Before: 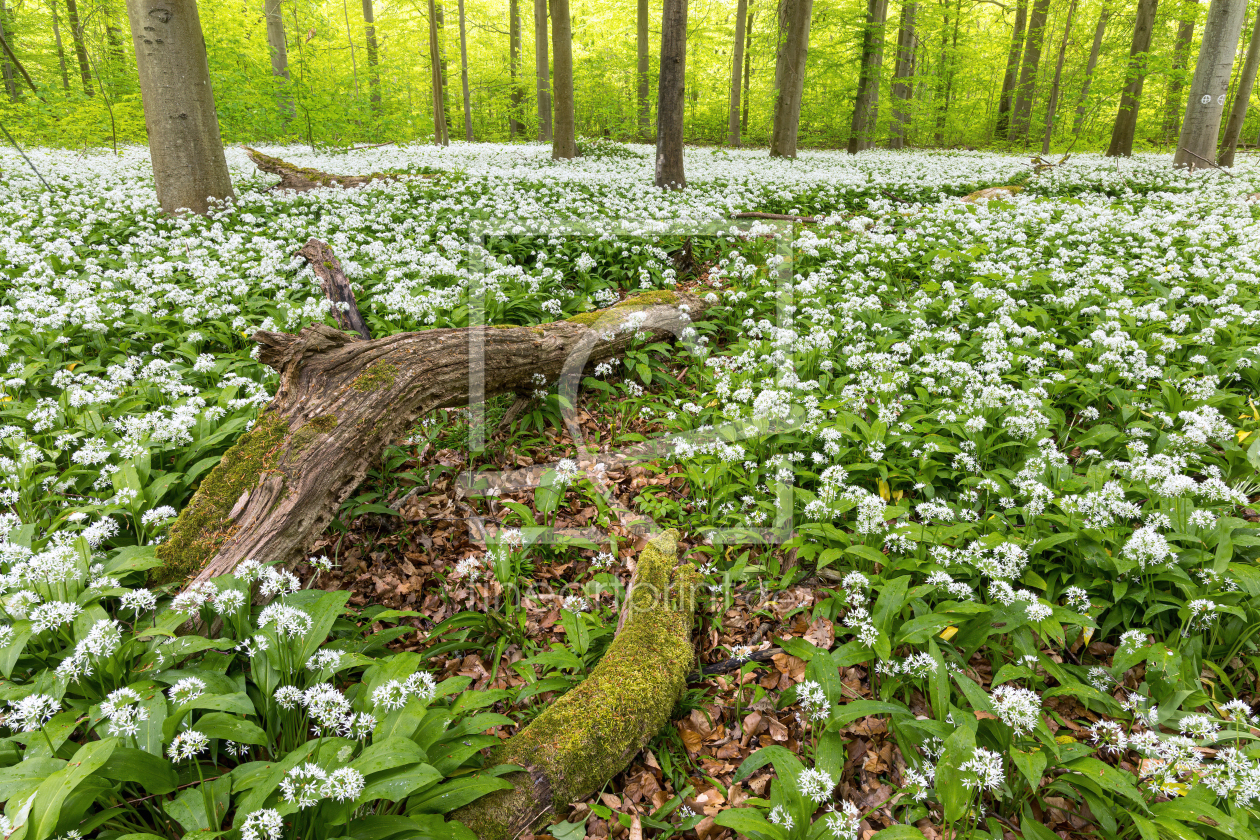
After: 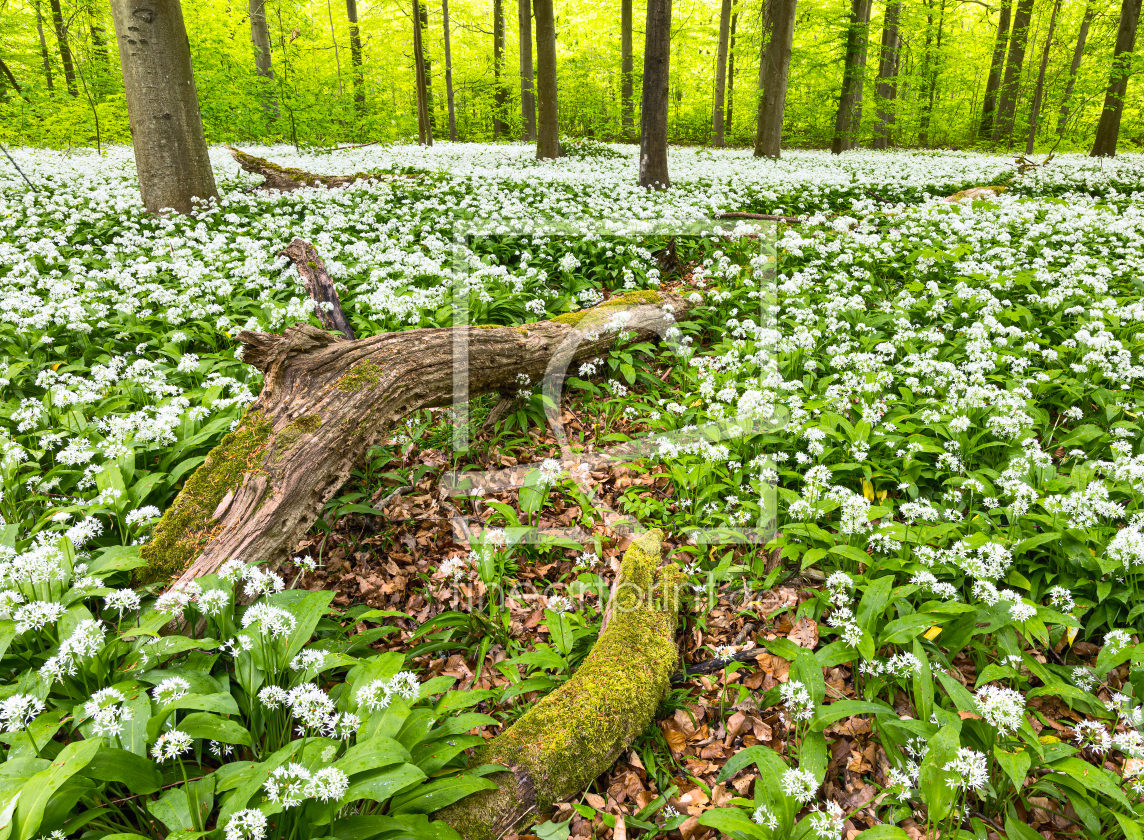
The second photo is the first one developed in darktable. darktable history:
shadows and highlights: shadows 74.94, highlights -60.93, shadows color adjustment 99.13%, highlights color adjustment 0.585%, soften with gaussian
contrast brightness saturation: contrast 0.203, brightness 0.157, saturation 0.215
crop and rotate: left 1.277%, right 7.925%
